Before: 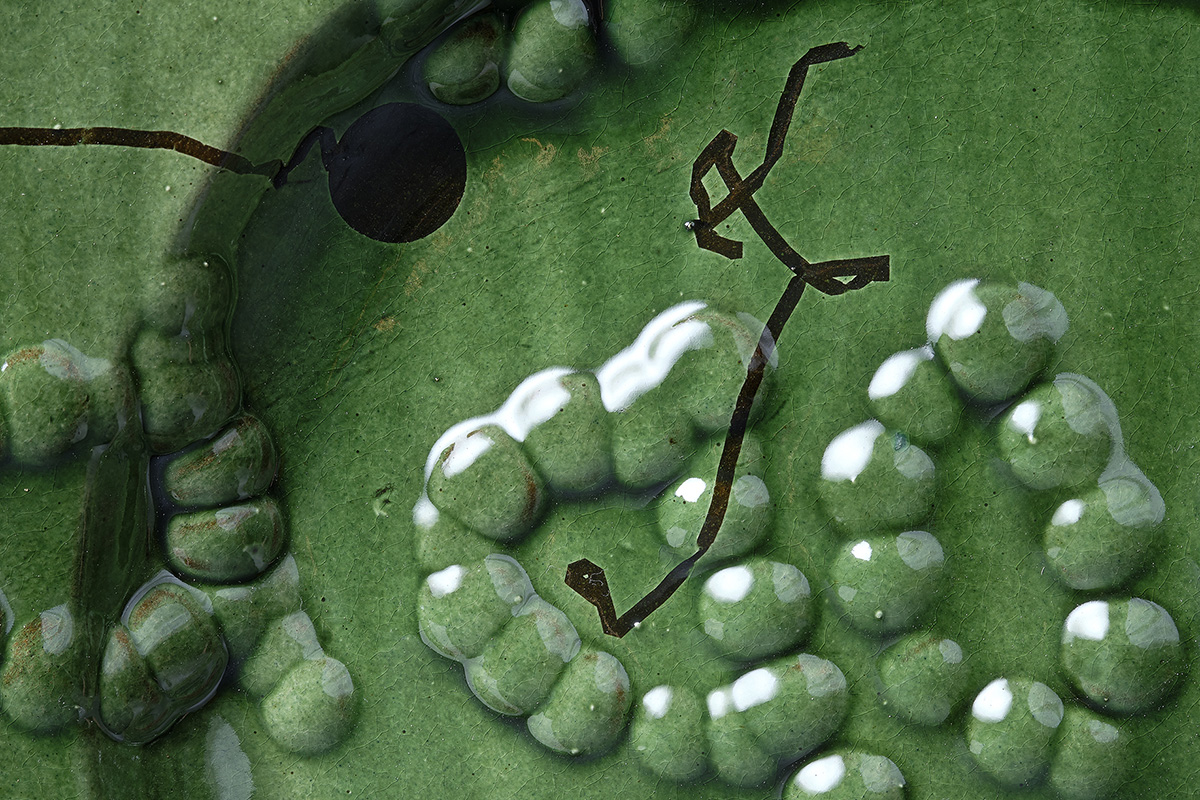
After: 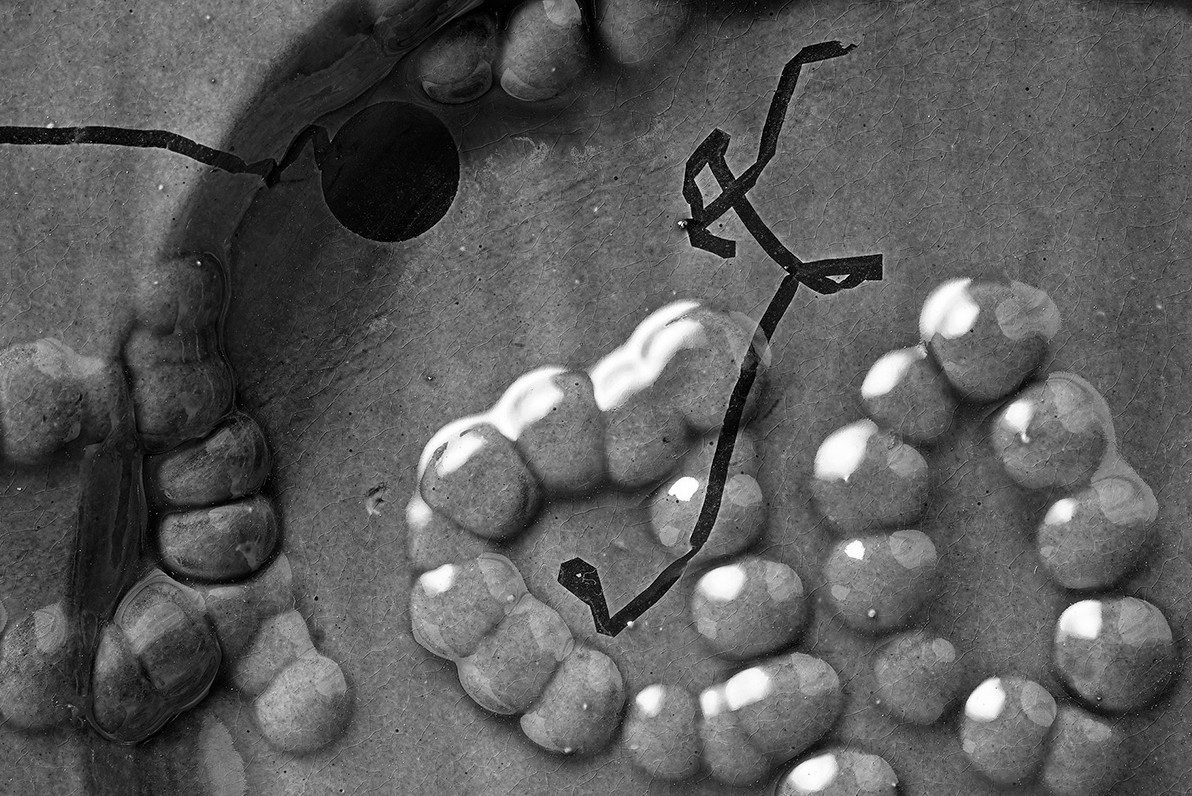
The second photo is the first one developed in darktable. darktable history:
crop and rotate: left 0.614%, top 0.179%, bottom 0.309%
monochrome: on, module defaults
